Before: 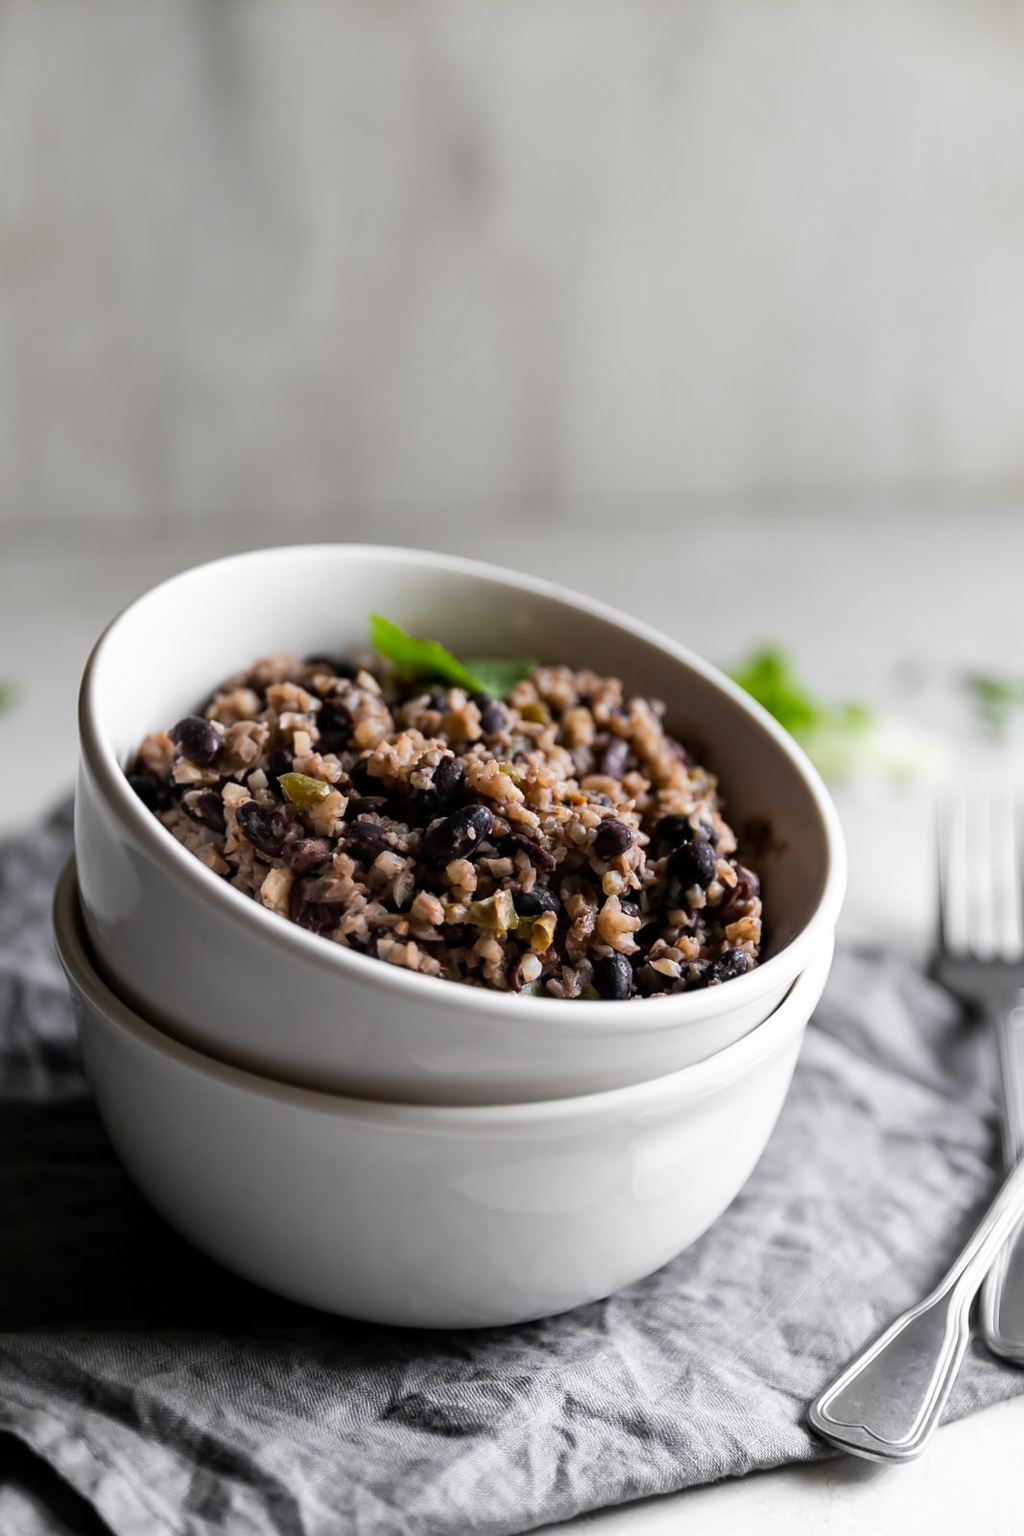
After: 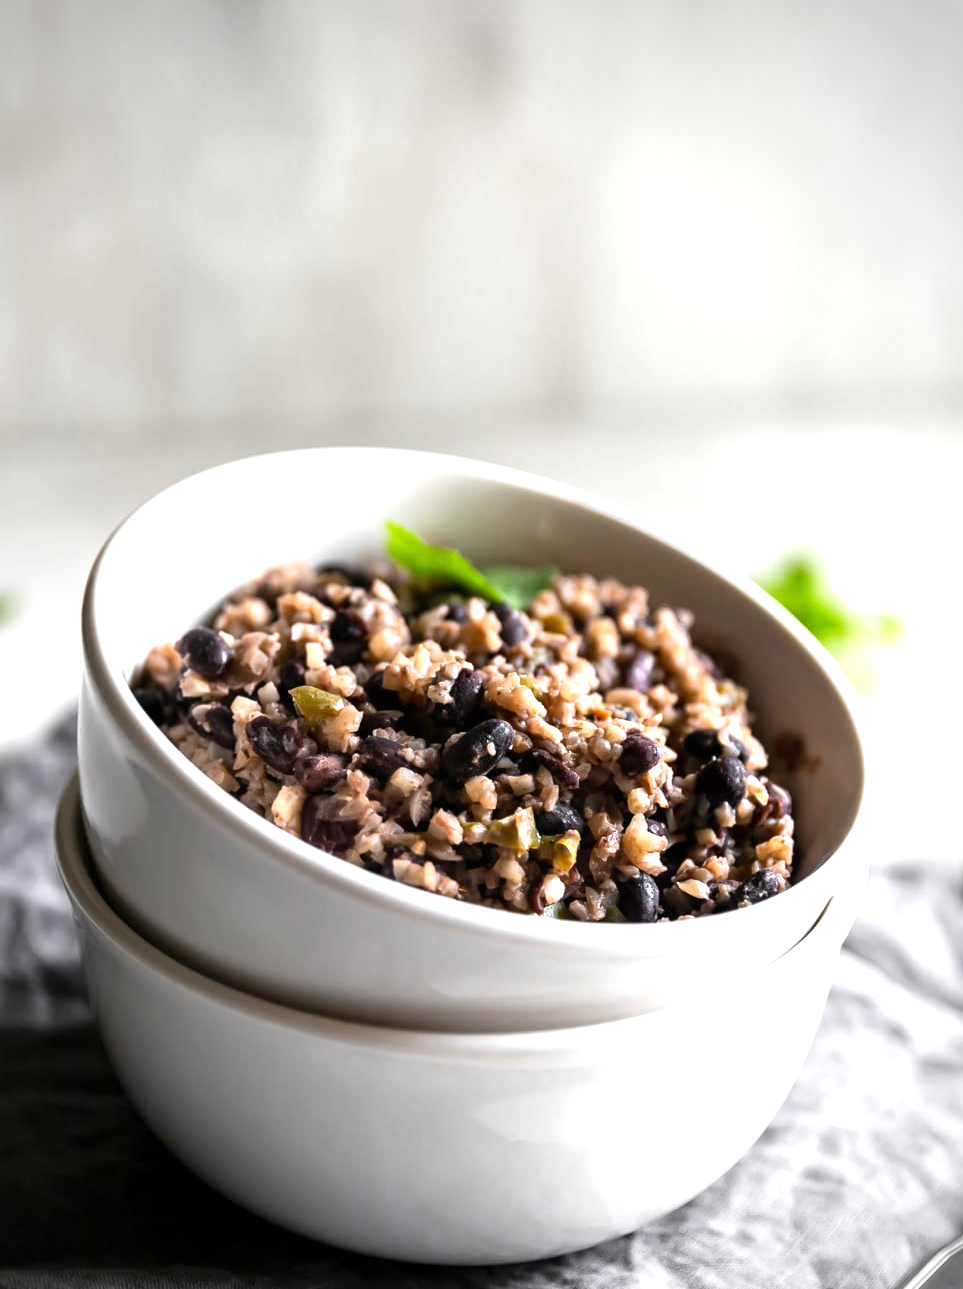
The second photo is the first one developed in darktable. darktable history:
exposure: black level correction 0, exposure 1 EV, compensate exposure bias true, compensate highlight preservation false
crop: top 7.49%, right 9.717%, bottom 11.943%
vignetting: center (-0.15, 0.013)
